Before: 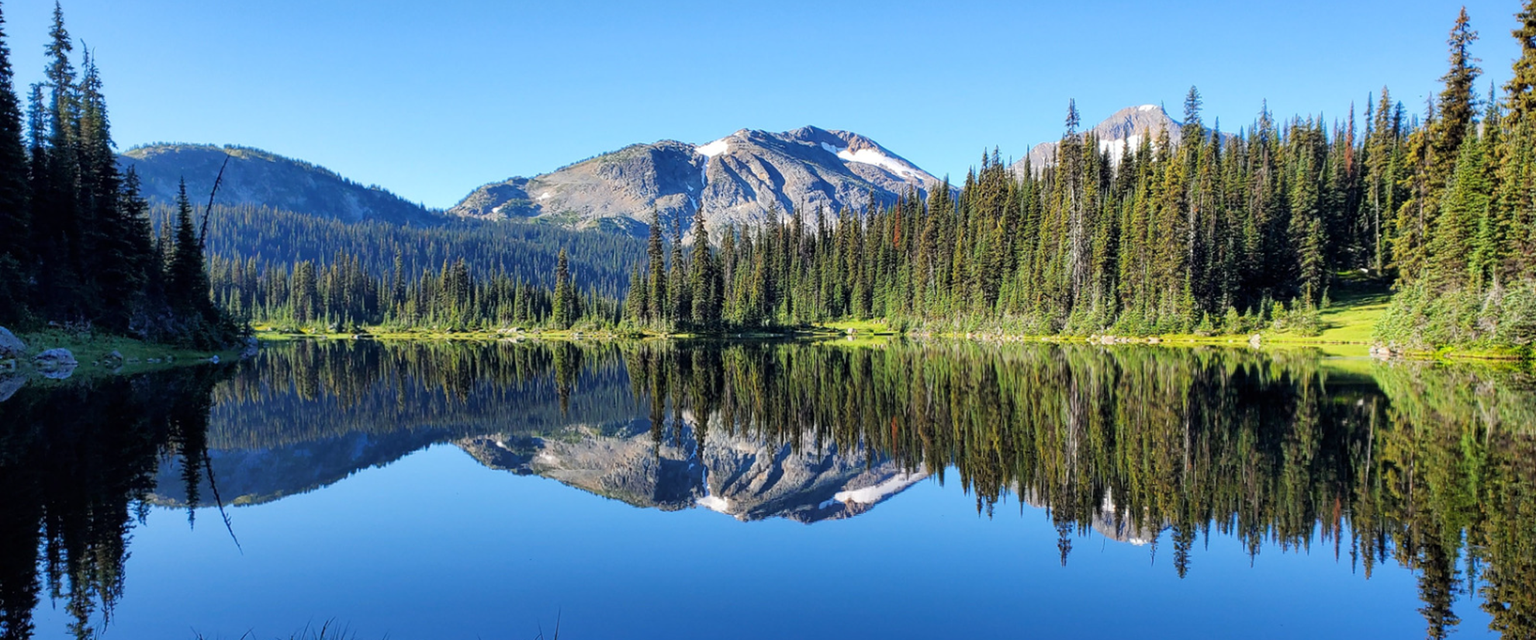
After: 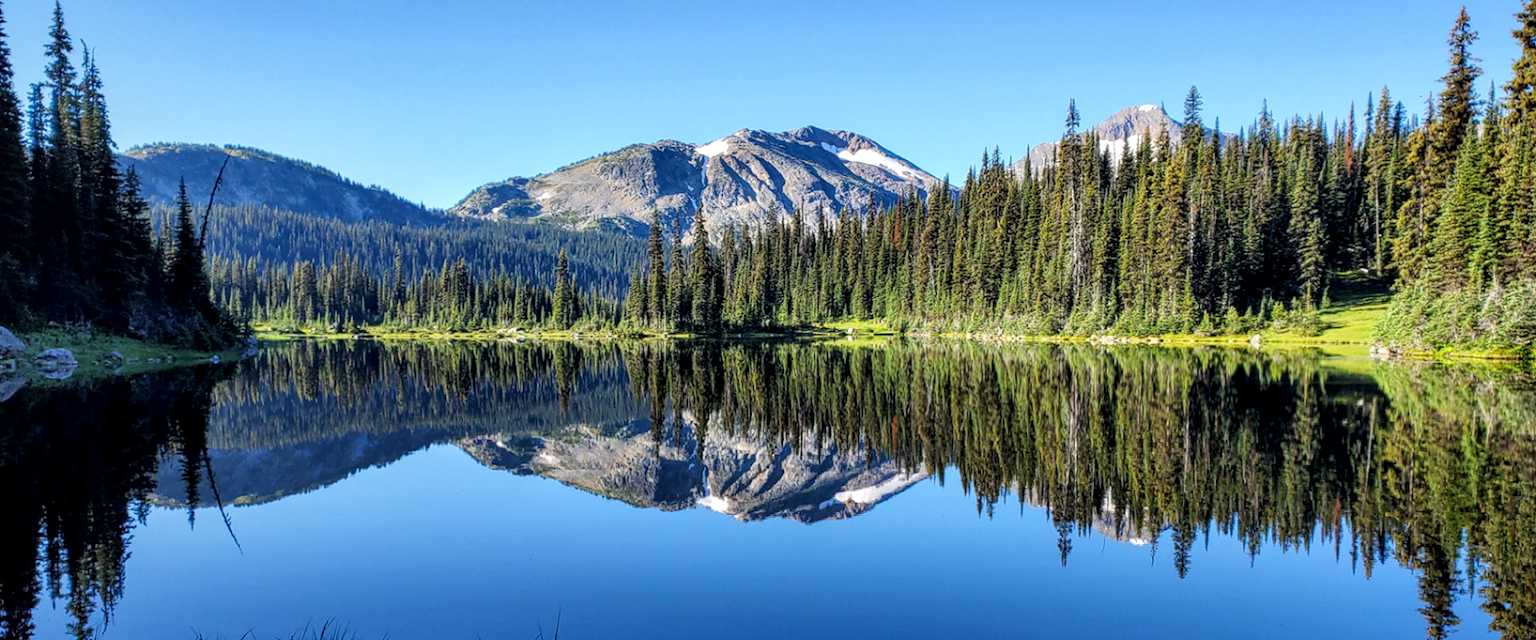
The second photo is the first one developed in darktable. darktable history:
local contrast: highlights 61%, detail 143%, midtone range 0.425
